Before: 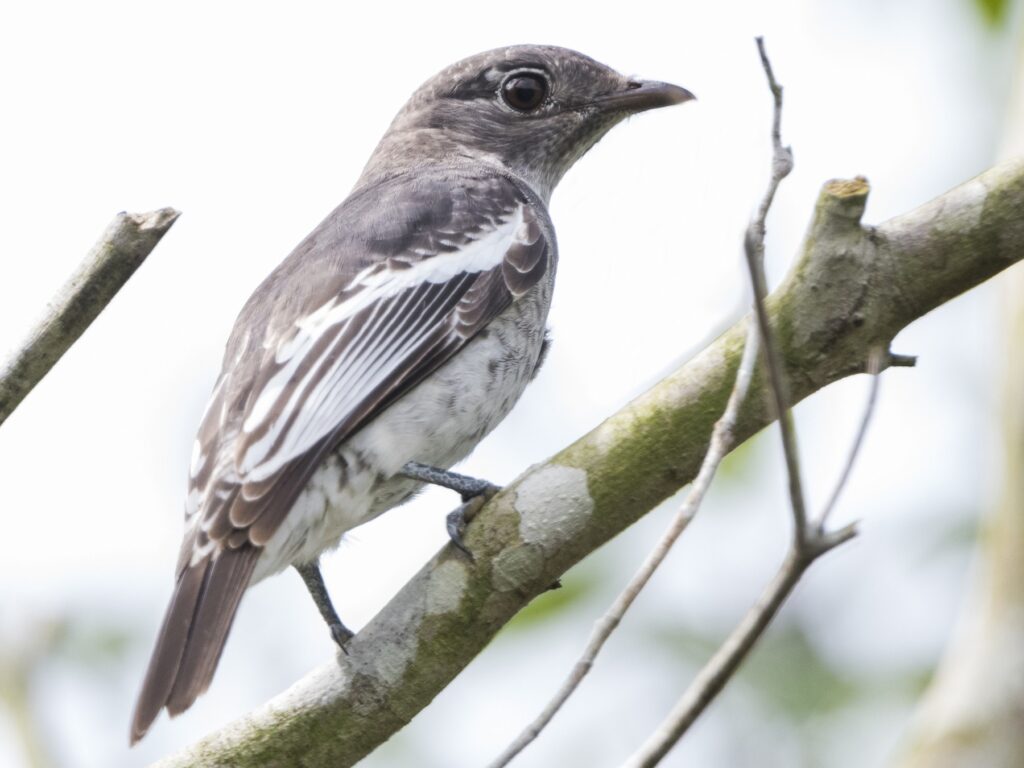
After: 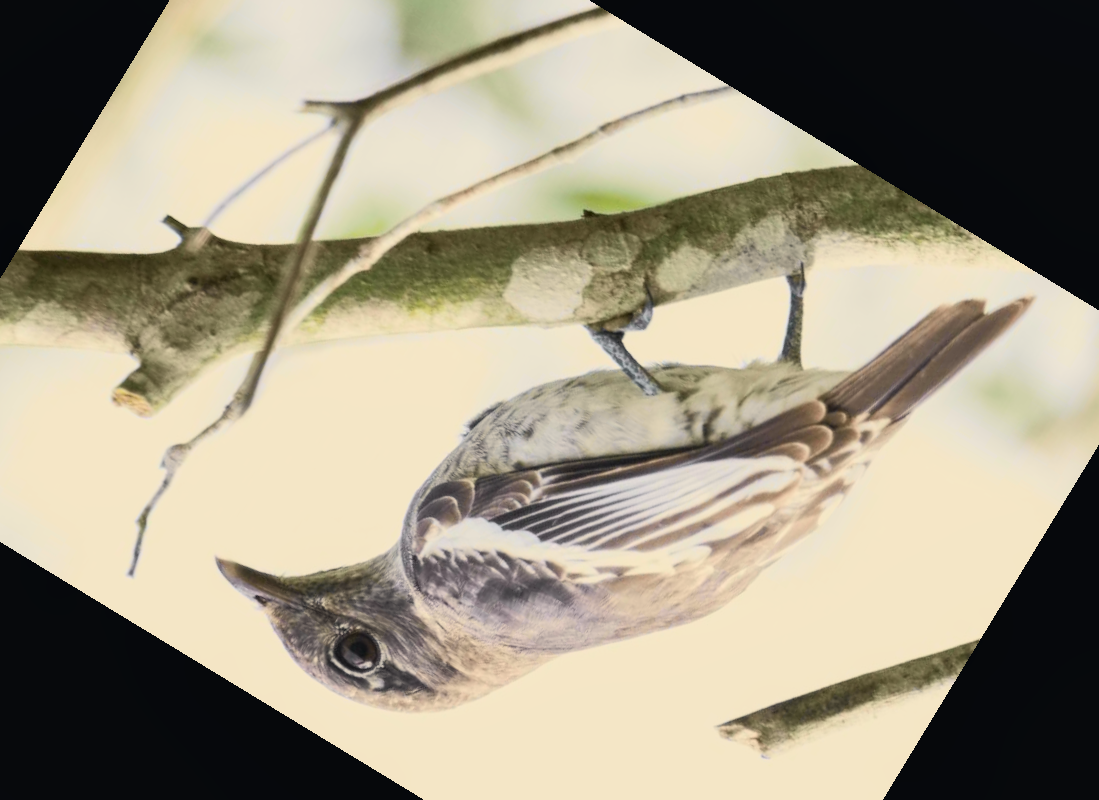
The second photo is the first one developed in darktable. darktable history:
exposure: compensate highlight preservation false
tone curve: curves: ch0 [(0, 0.026) (0.181, 0.223) (0.405, 0.46) (0.456, 0.528) (0.634, 0.728) (0.877, 0.89) (0.984, 0.935)]; ch1 [(0, 0) (0.443, 0.43) (0.492, 0.488) (0.566, 0.579) (0.595, 0.625) (0.65, 0.657) (0.696, 0.725) (1, 1)]; ch2 [(0, 0) (0.33, 0.301) (0.421, 0.443) (0.447, 0.489) (0.495, 0.494) (0.537, 0.57) (0.586, 0.591) (0.663, 0.686) (1, 1)], color space Lab, independent channels, preserve colors none
filmic rgb: black relative exposure -11.35 EV, white relative exposure 3.22 EV, hardness 6.76, color science v6 (2022)
white balance: red 1.045, blue 0.932
local contrast: highlights 100%, shadows 100%, detail 120%, midtone range 0.2
crop and rotate: angle 148.68°, left 9.111%, top 15.603%, right 4.588%, bottom 17.041%
